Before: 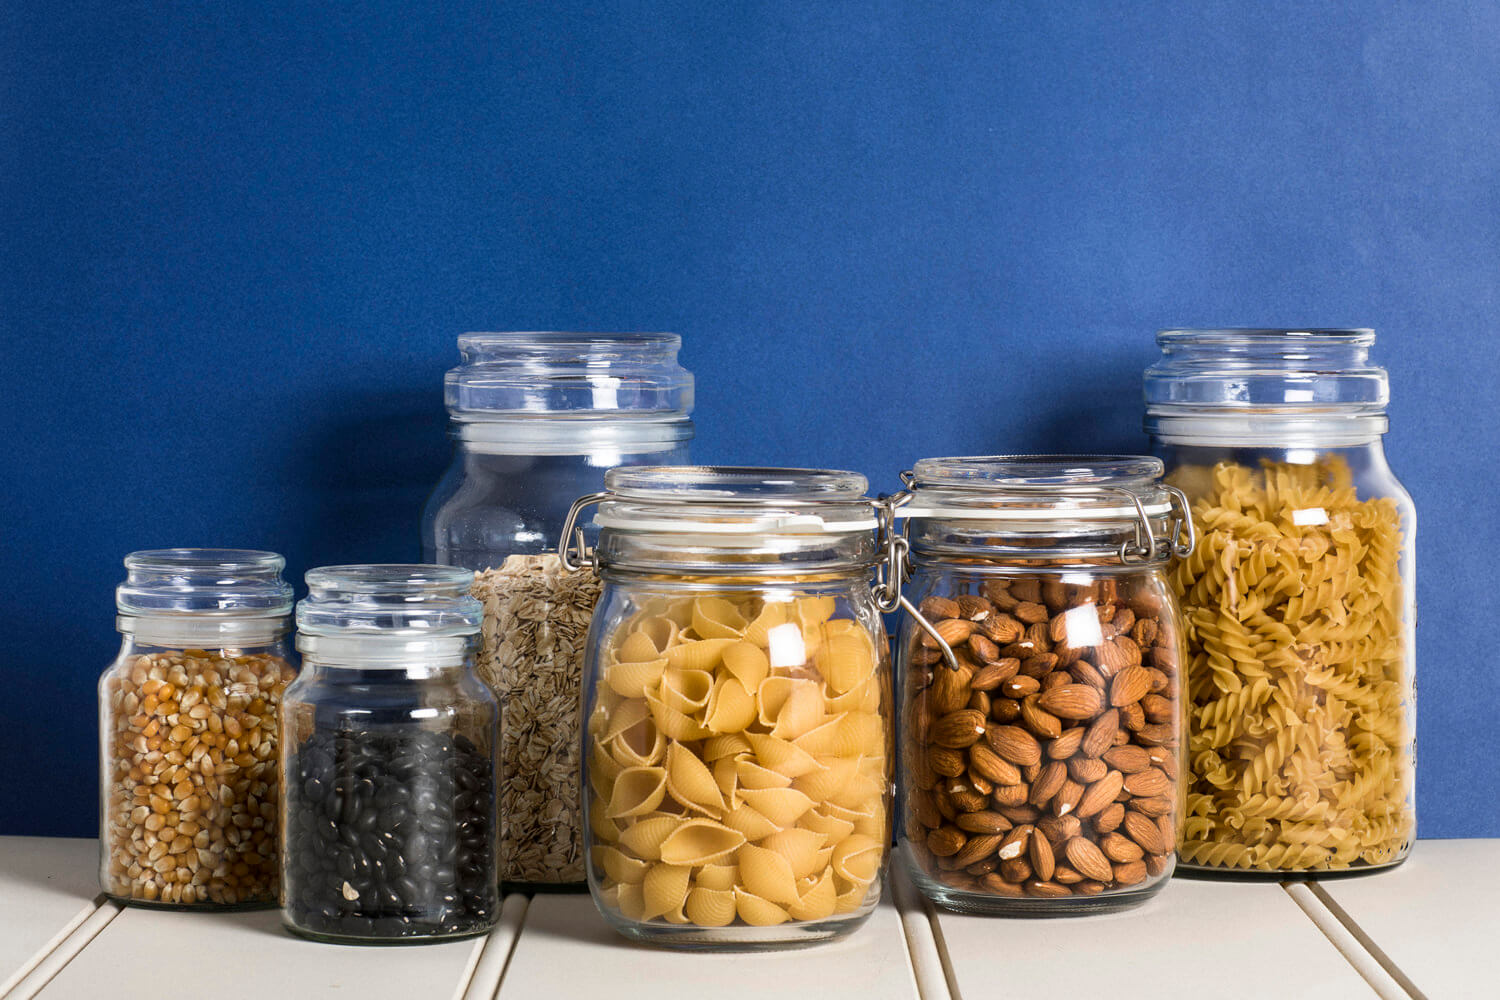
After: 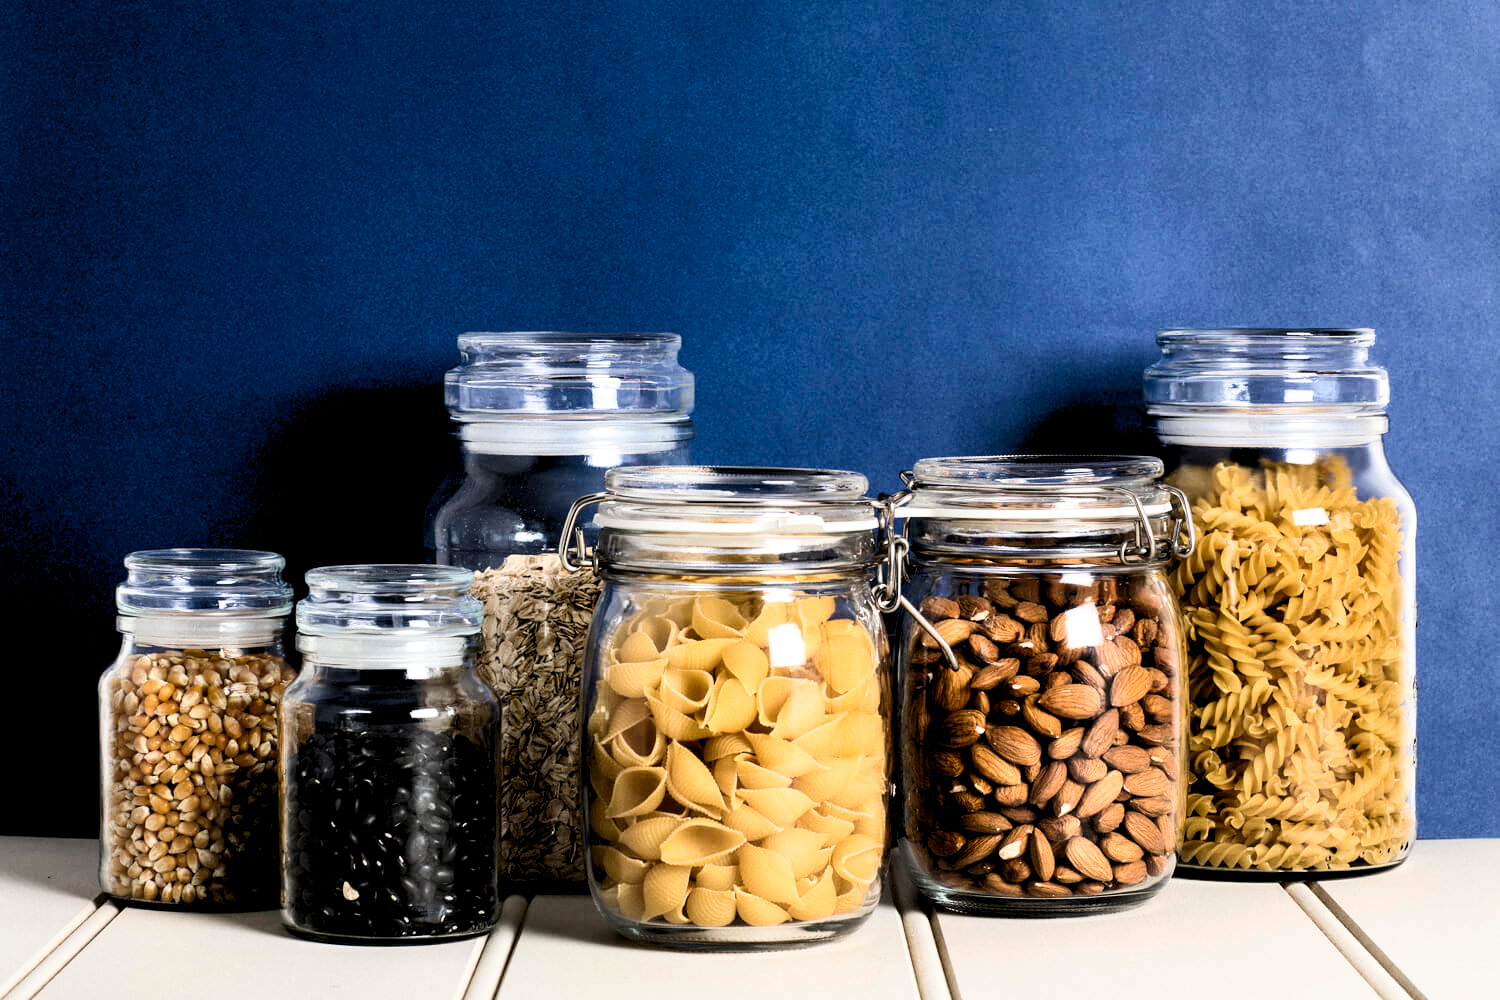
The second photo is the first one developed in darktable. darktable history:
rgb levels: levels [[0.029, 0.461, 0.922], [0, 0.5, 1], [0, 0.5, 1]]
contrast brightness saturation: contrast 0.28
